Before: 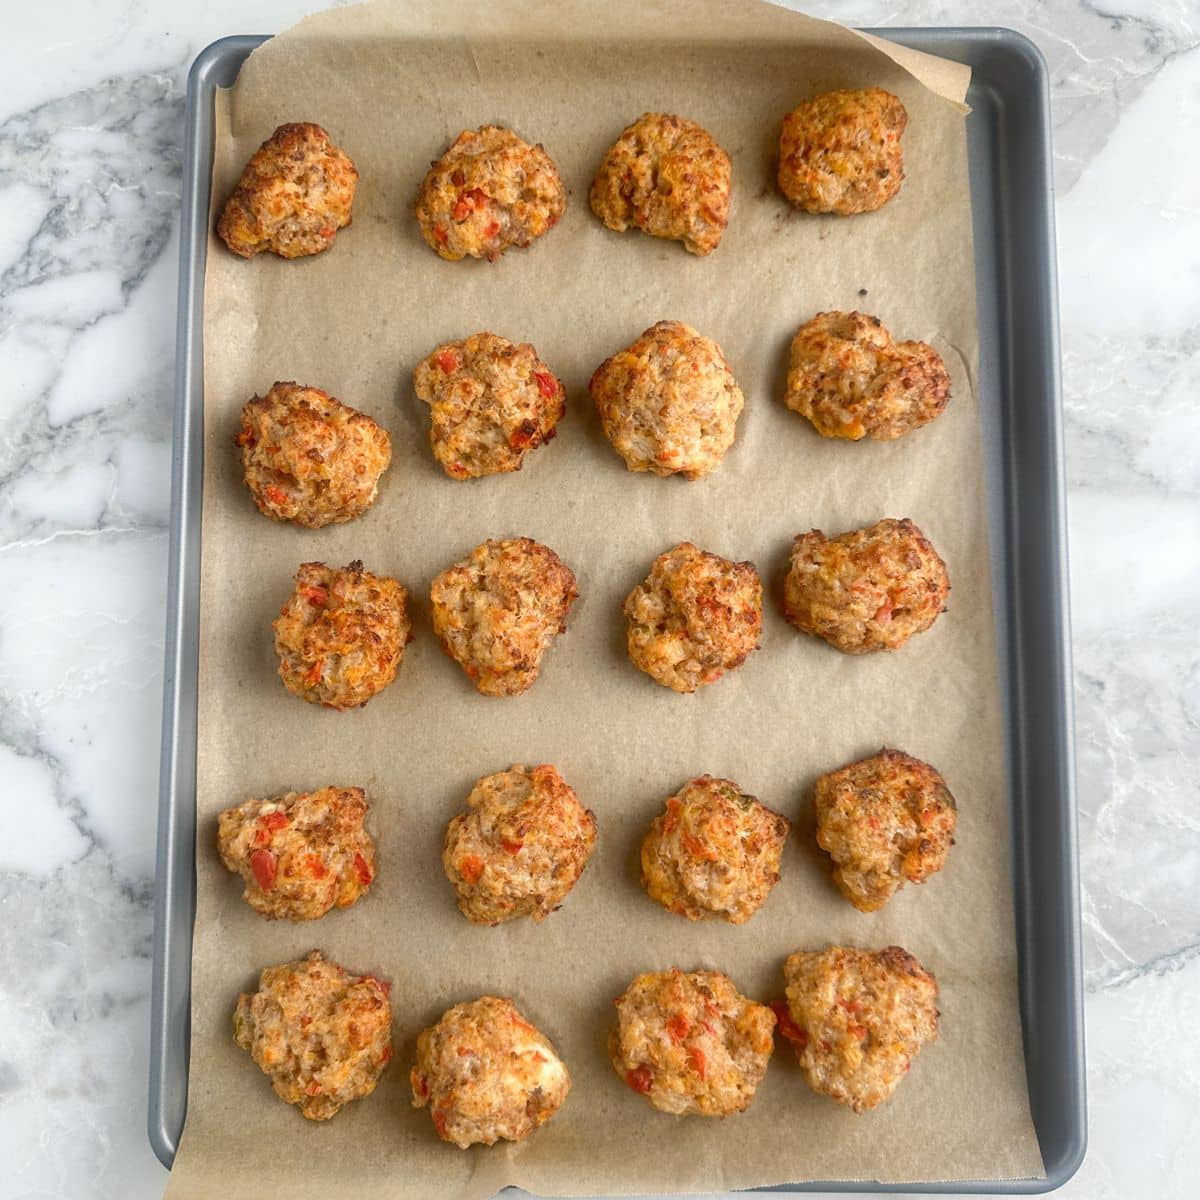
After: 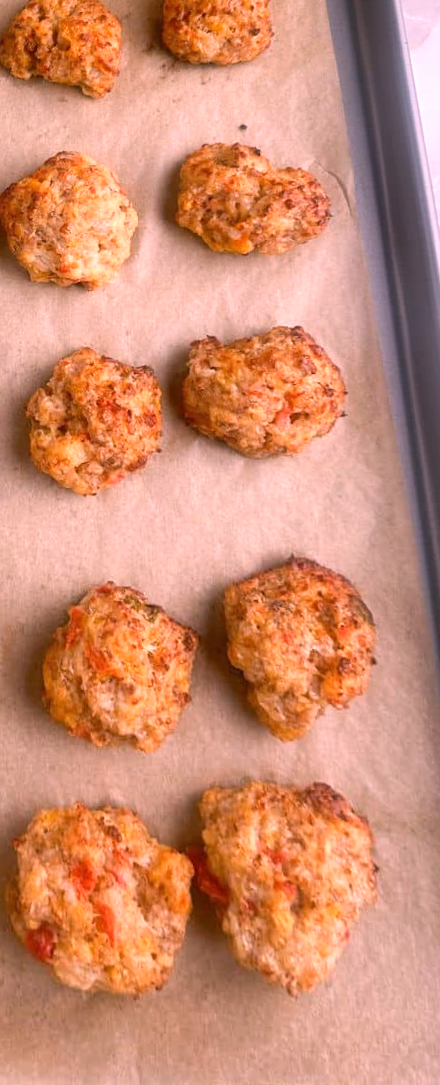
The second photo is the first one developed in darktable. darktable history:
white balance: red 1.188, blue 1.11
rotate and perspective: rotation 0.72°, lens shift (vertical) -0.352, lens shift (horizontal) -0.051, crop left 0.152, crop right 0.859, crop top 0.019, crop bottom 0.964
crop: left 47.628%, top 6.643%, right 7.874%
